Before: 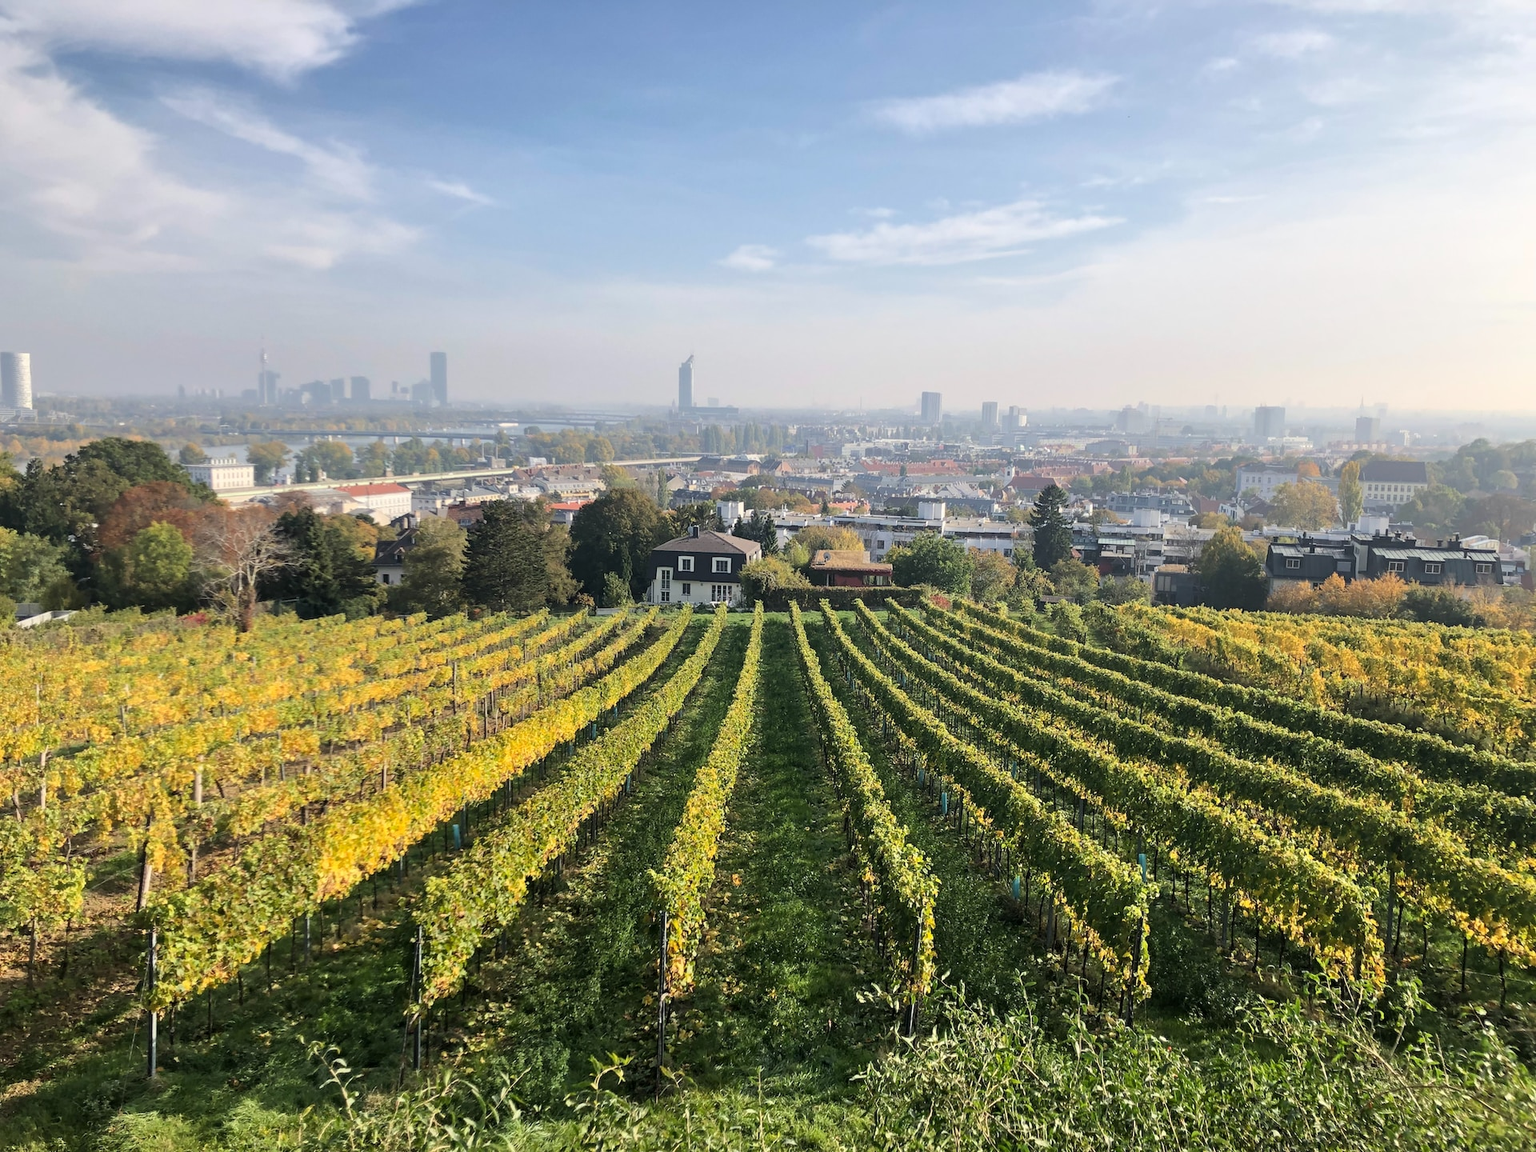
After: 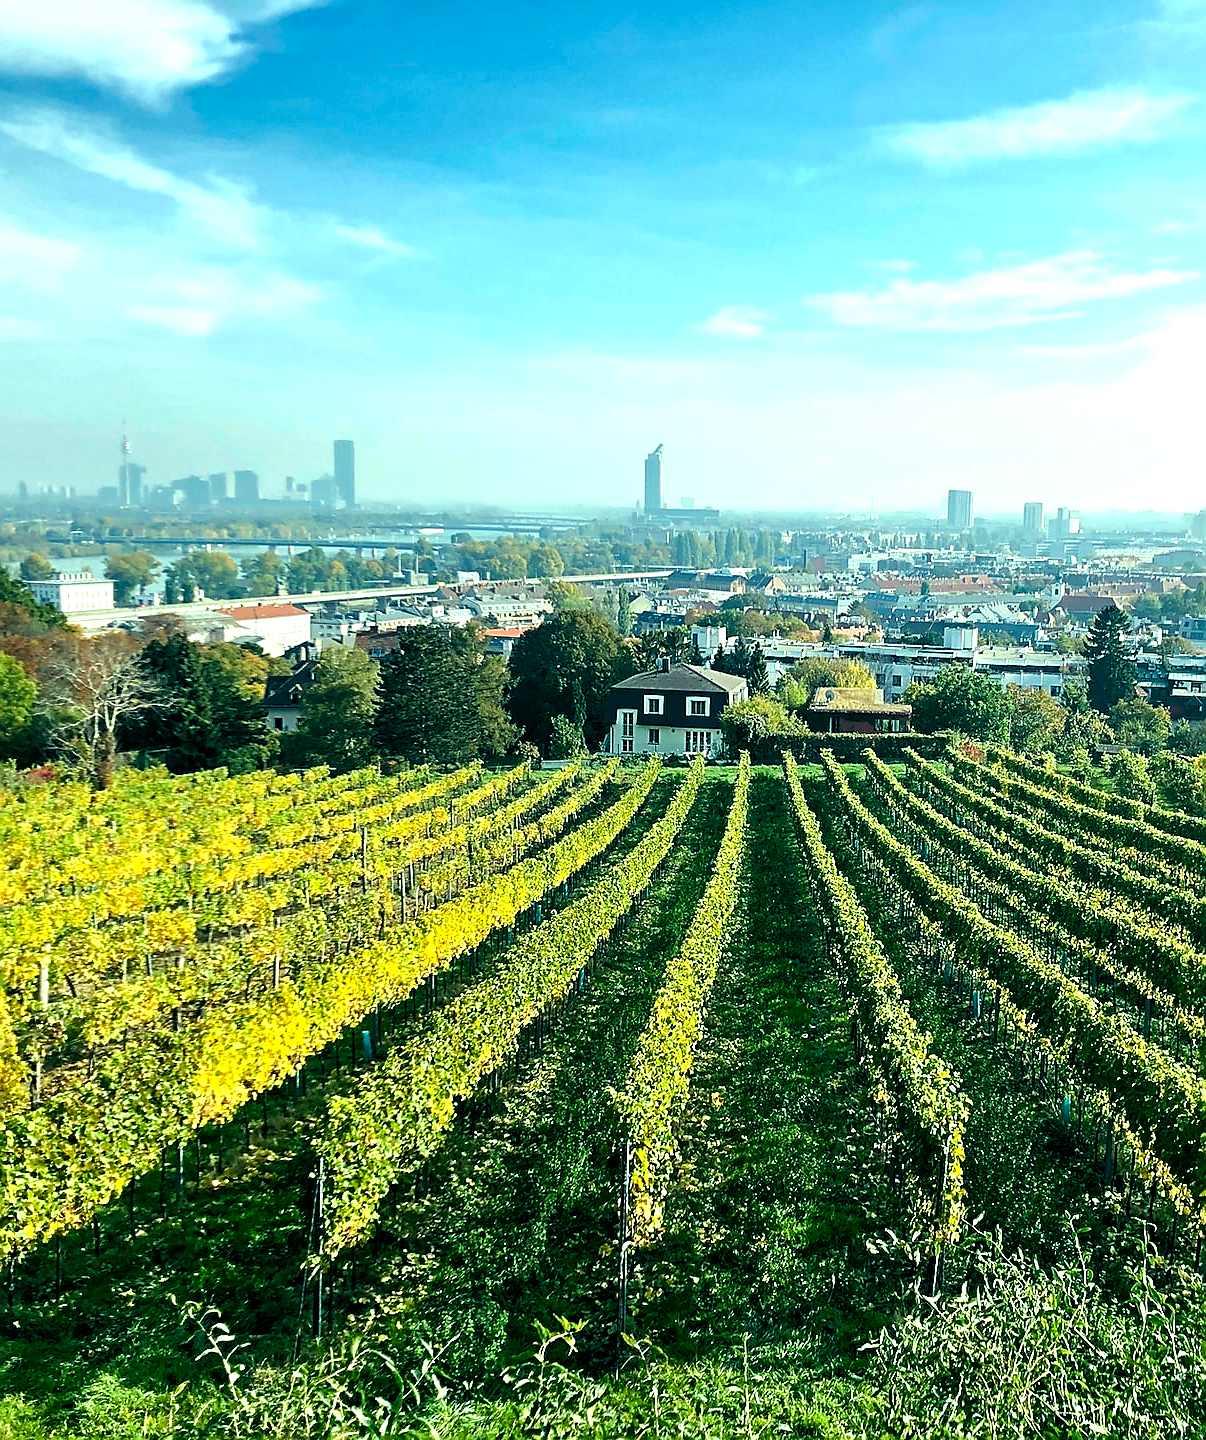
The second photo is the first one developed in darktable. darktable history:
white balance: red 0.98, blue 1.034
color balance rgb: shadows lift › luminance -7.7%, shadows lift › chroma 2.13%, shadows lift › hue 165.27°, power › luminance -7.77%, power › chroma 1.1%, power › hue 215.88°, highlights gain › luminance 15.15%, highlights gain › chroma 7%, highlights gain › hue 125.57°, global offset › luminance -0.33%, global offset › chroma 0.11%, global offset › hue 165.27°, perceptual saturation grading › global saturation 24.42%, perceptual saturation grading › highlights -24.42%, perceptual saturation grading › mid-tones 24.42%, perceptual saturation grading › shadows 40%, perceptual brilliance grading › global brilliance -5%, perceptual brilliance grading › highlights 24.42%, perceptual brilliance grading › mid-tones 7%, perceptual brilliance grading › shadows -5%
sharpen: radius 1.4, amount 1.25, threshold 0.7
crop: left 10.644%, right 26.528%
haze removal: compatibility mode true, adaptive false
